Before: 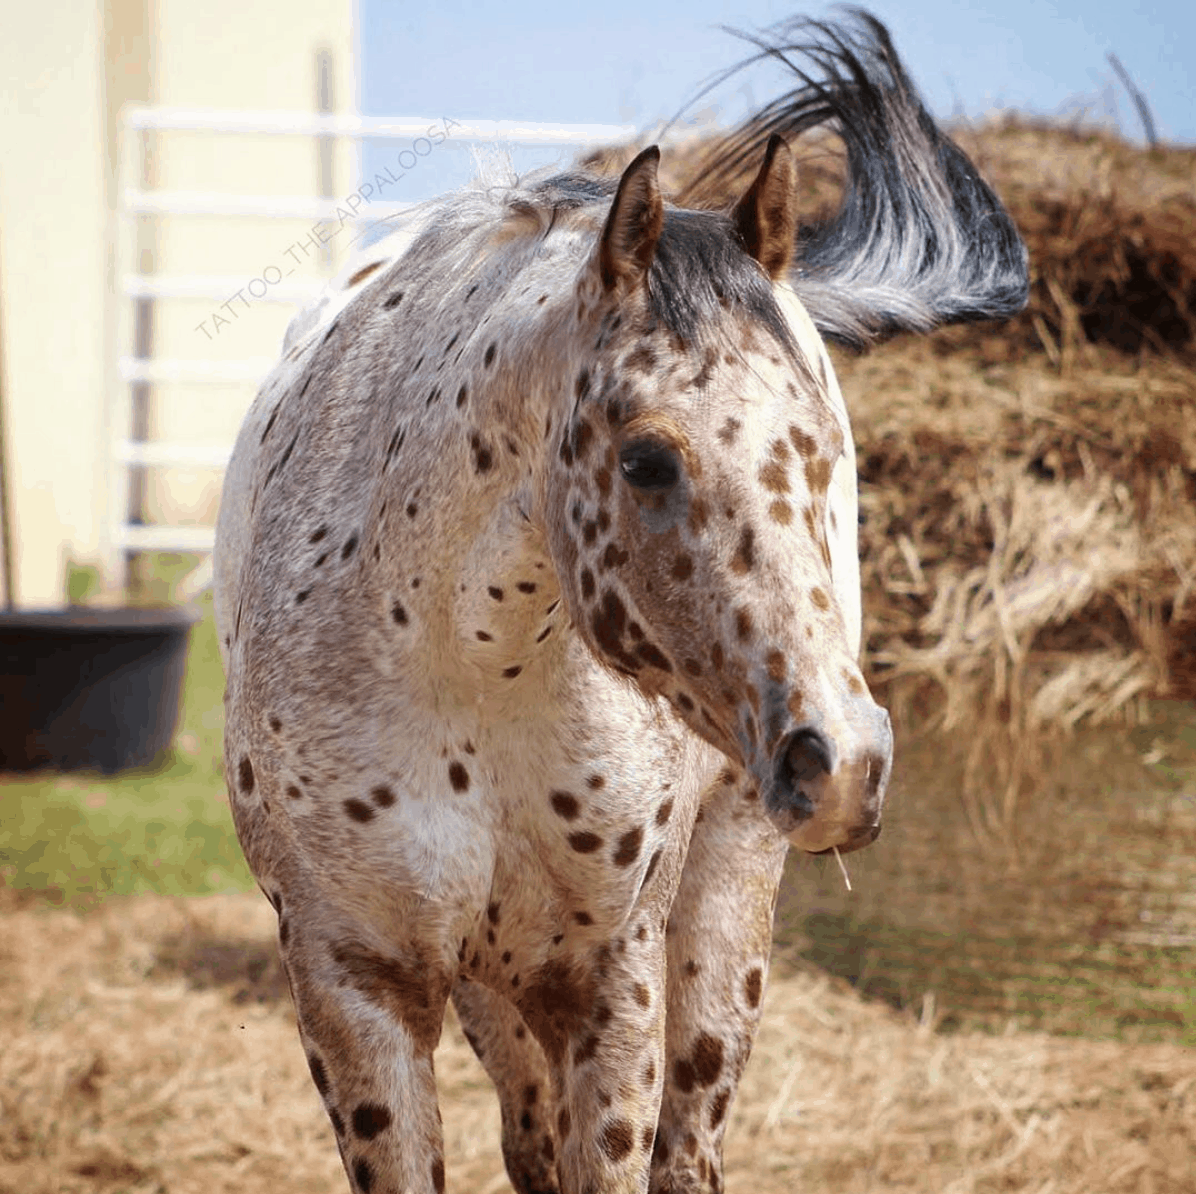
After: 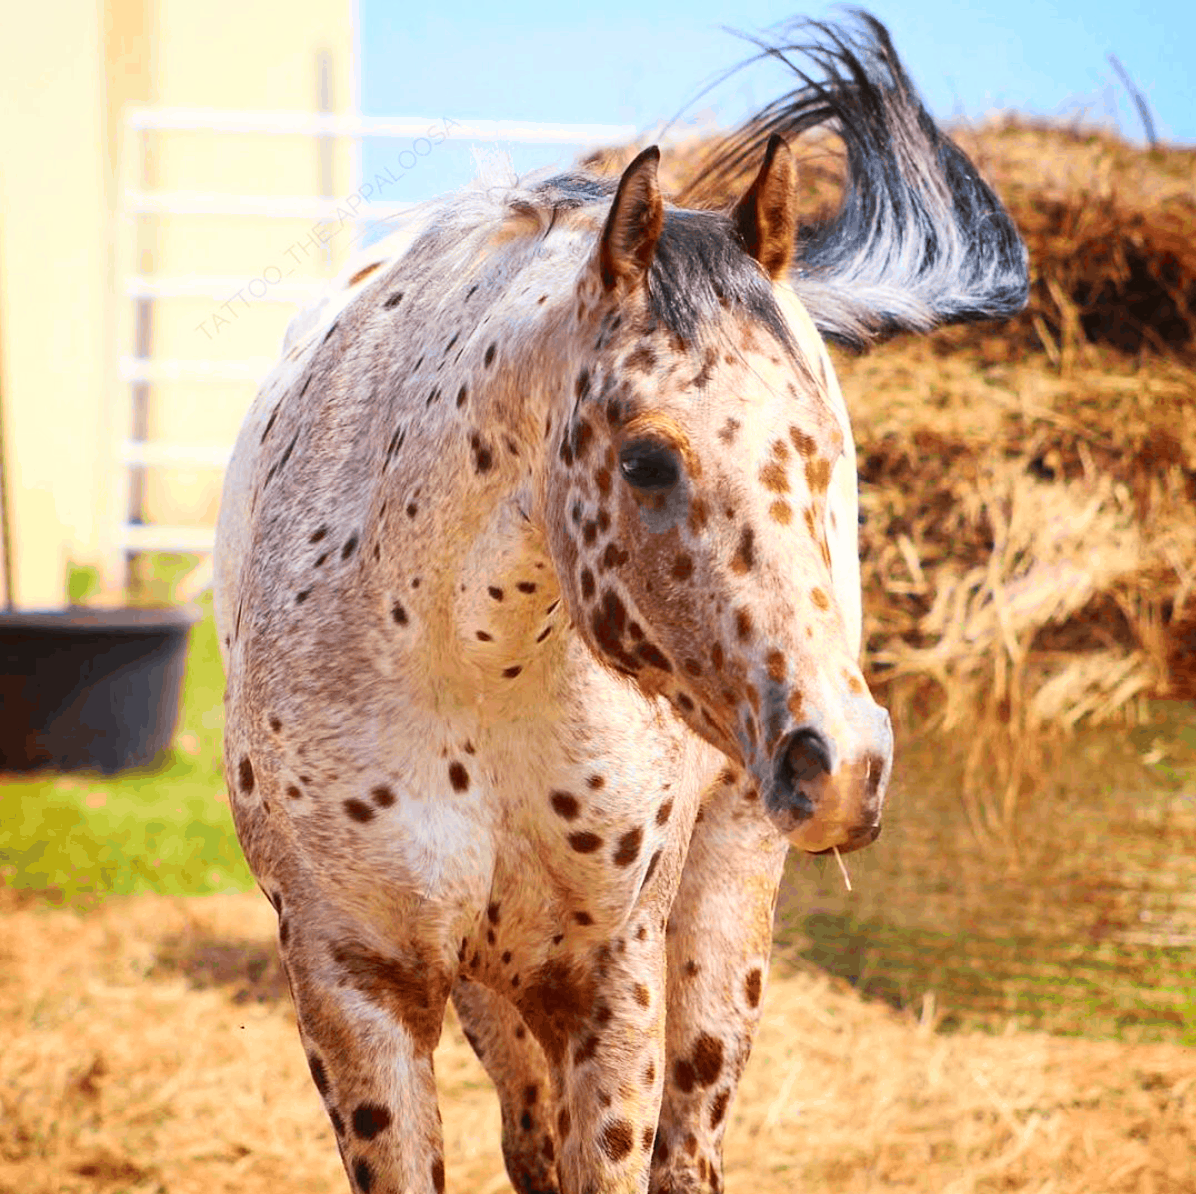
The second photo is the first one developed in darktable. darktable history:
contrast brightness saturation: contrast 0.204, brightness 0.201, saturation 0.799
